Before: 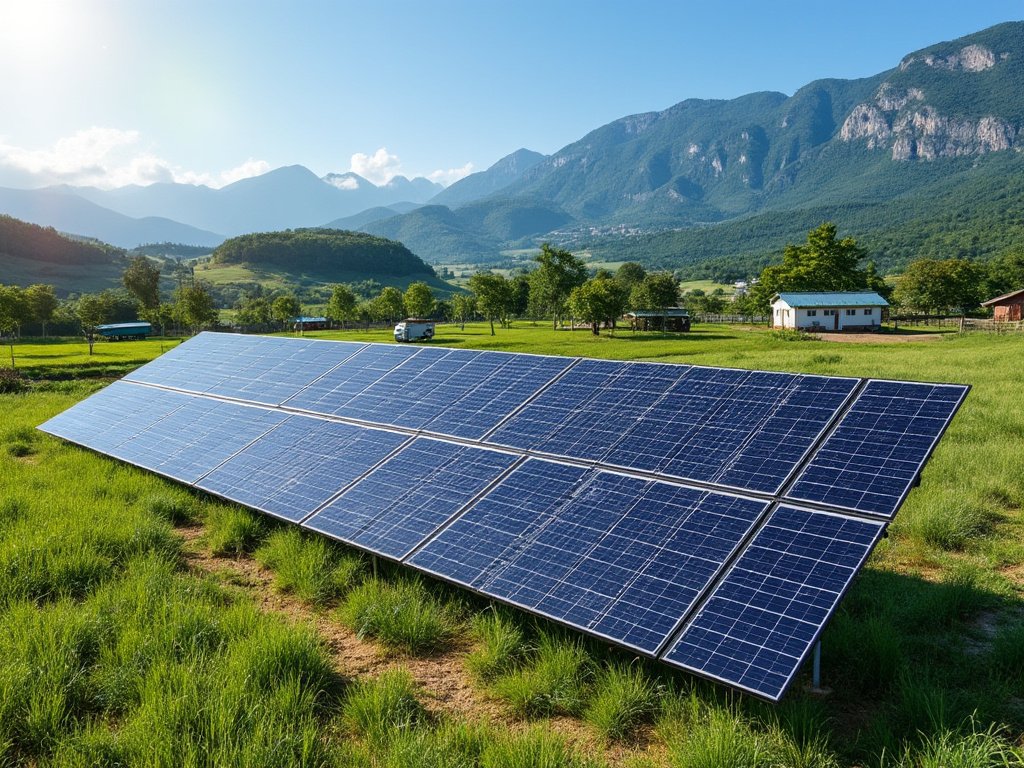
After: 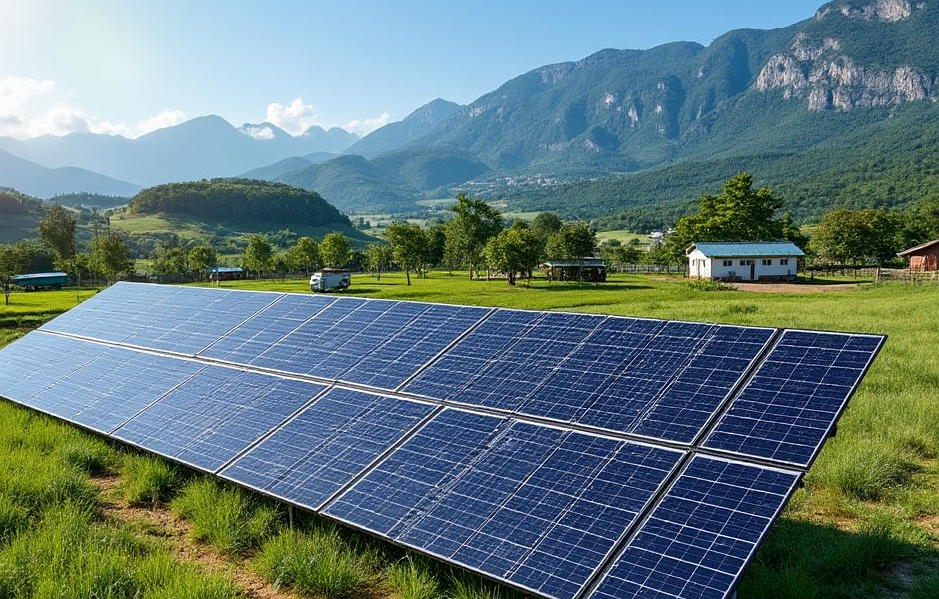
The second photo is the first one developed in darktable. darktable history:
sharpen: radius 1.265, amount 0.305, threshold 0.228
crop: left 8.27%, top 6.547%, bottom 15.375%
exposure: black level correction 0.001, compensate highlight preservation false
